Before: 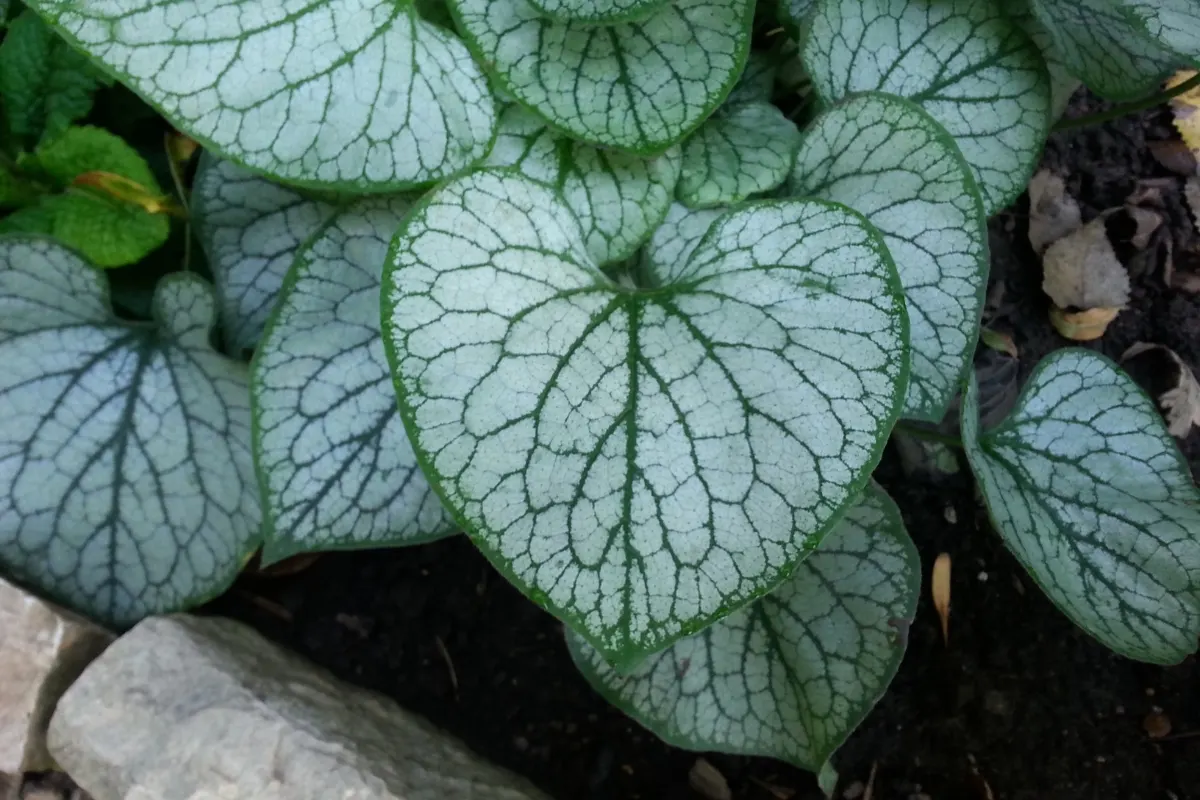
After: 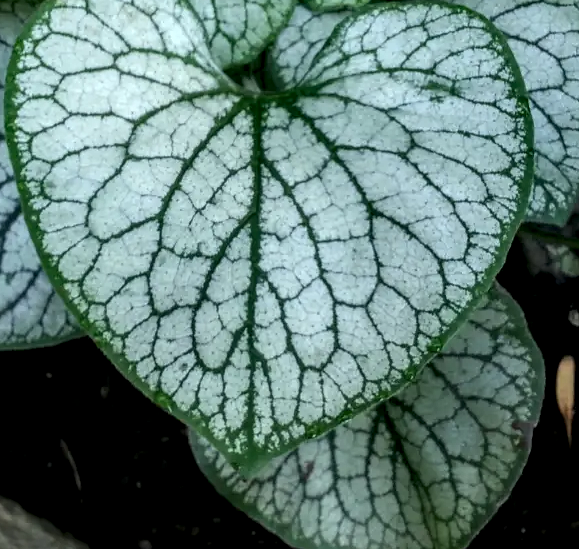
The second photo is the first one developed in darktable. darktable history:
crop: left 31.379%, top 24.658%, right 20.326%, bottom 6.628%
local contrast: highlights 0%, shadows 0%, detail 182%
tone equalizer: on, module defaults
